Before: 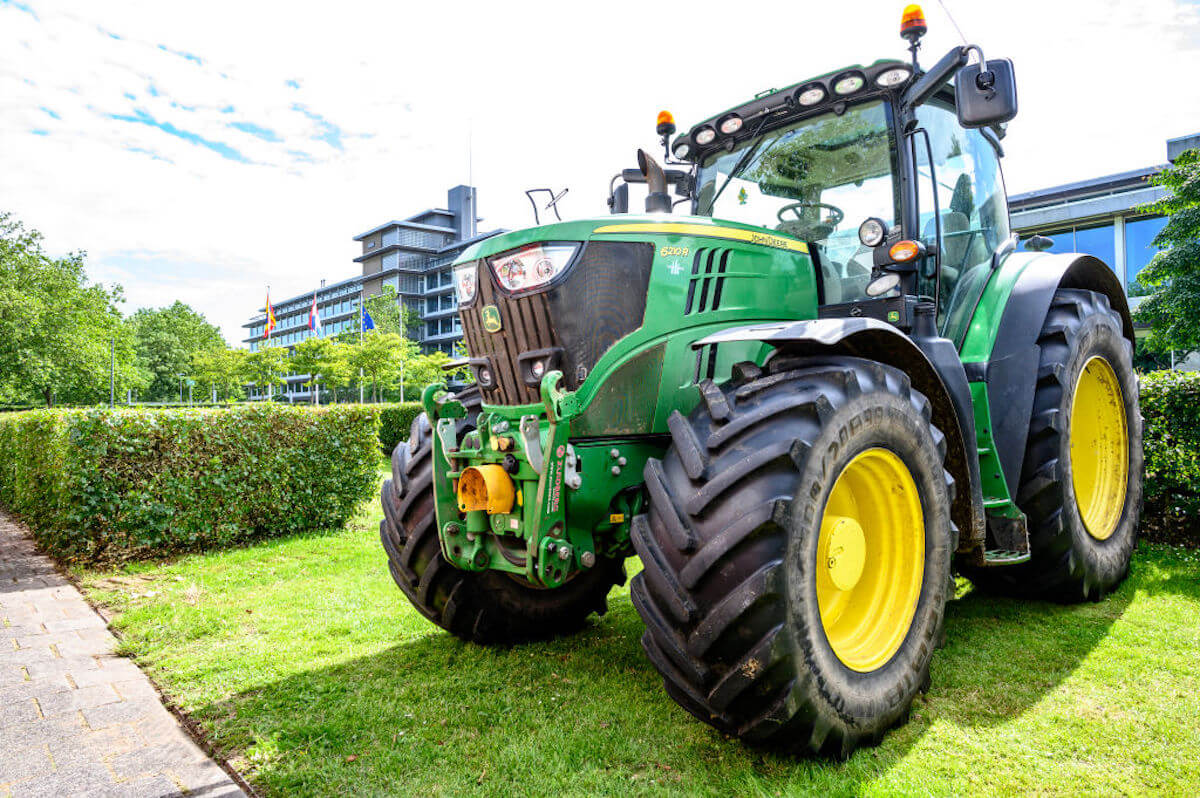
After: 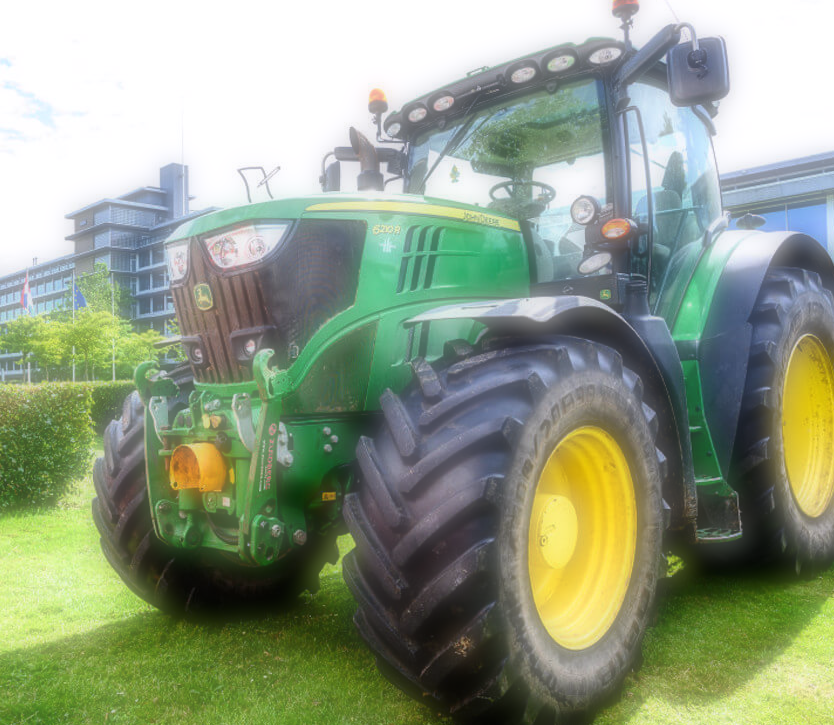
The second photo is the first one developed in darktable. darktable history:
white balance: red 1.004, blue 1.024
soften: on, module defaults
crop and rotate: left 24.034%, top 2.838%, right 6.406%, bottom 6.299%
